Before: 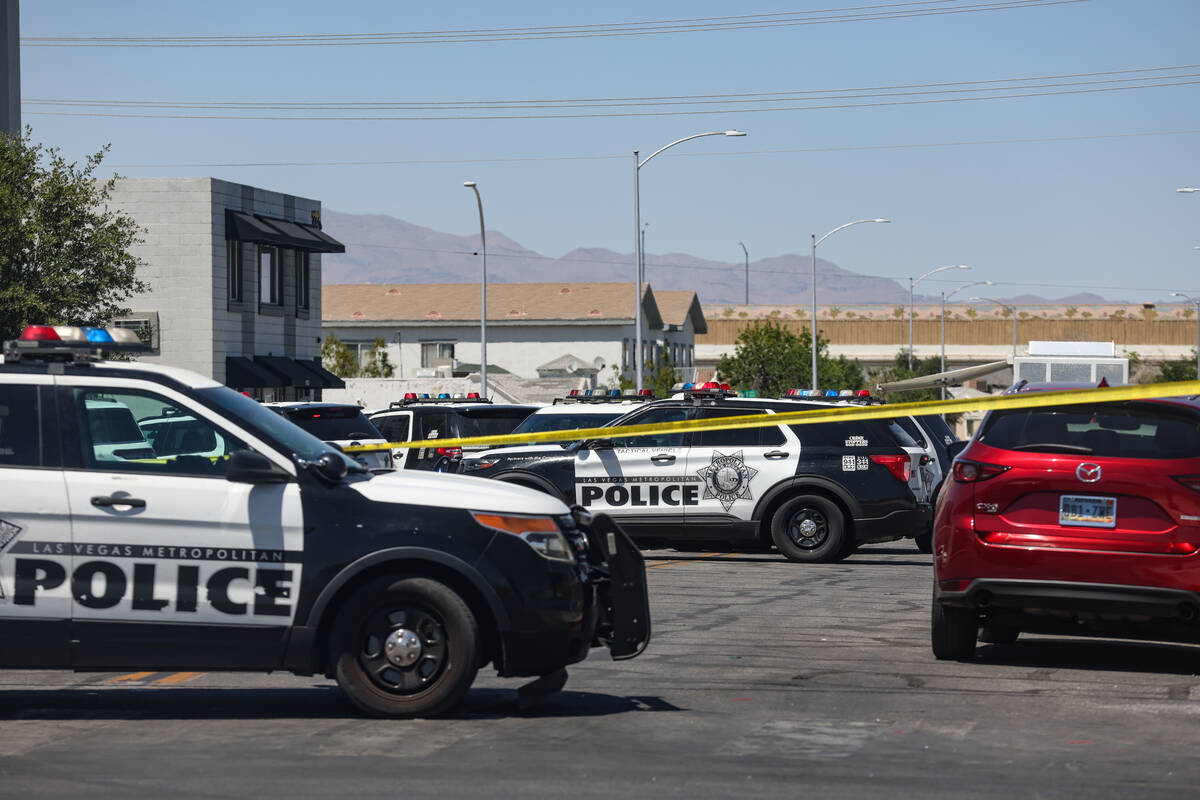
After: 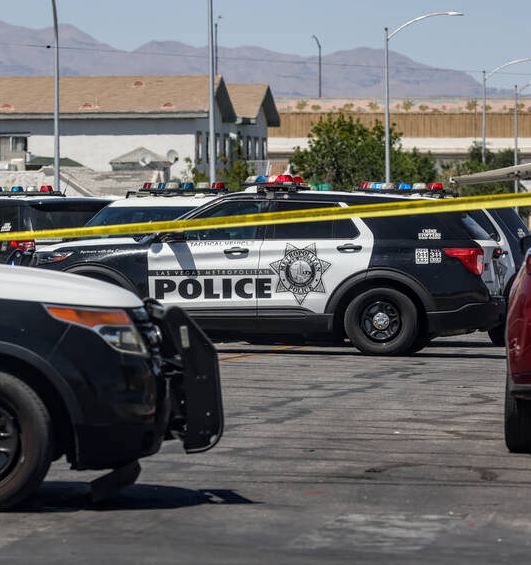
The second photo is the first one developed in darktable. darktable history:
crop: left 35.648%, top 25.932%, right 20.02%, bottom 3.413%
local contrast: on, module defaults
